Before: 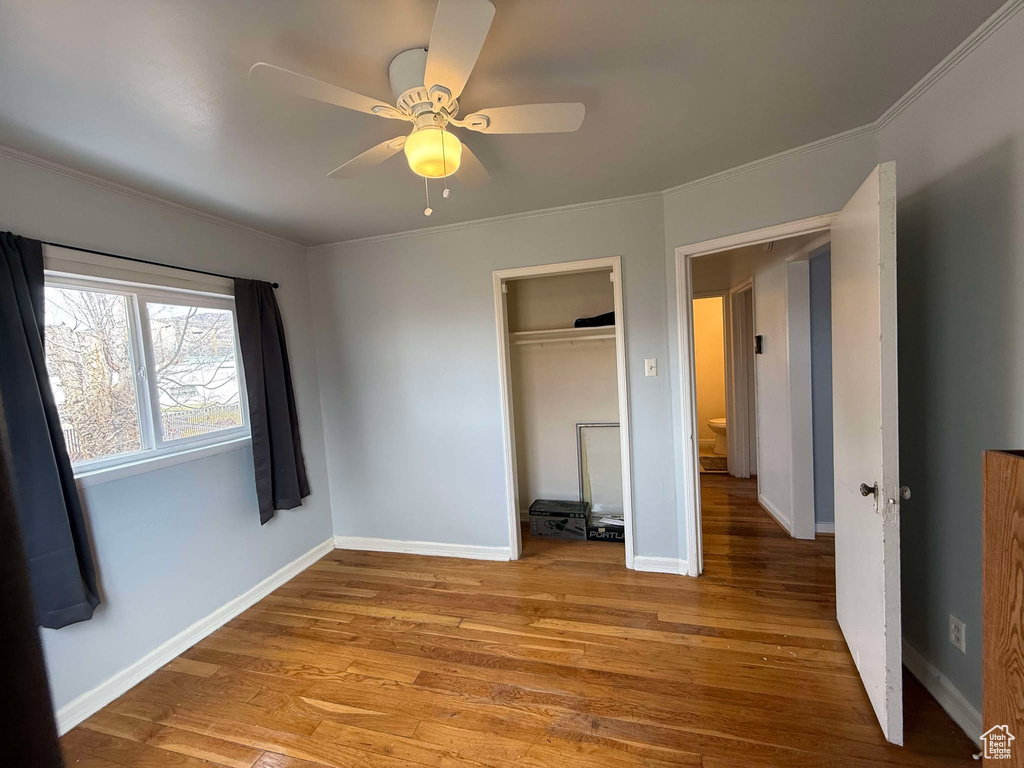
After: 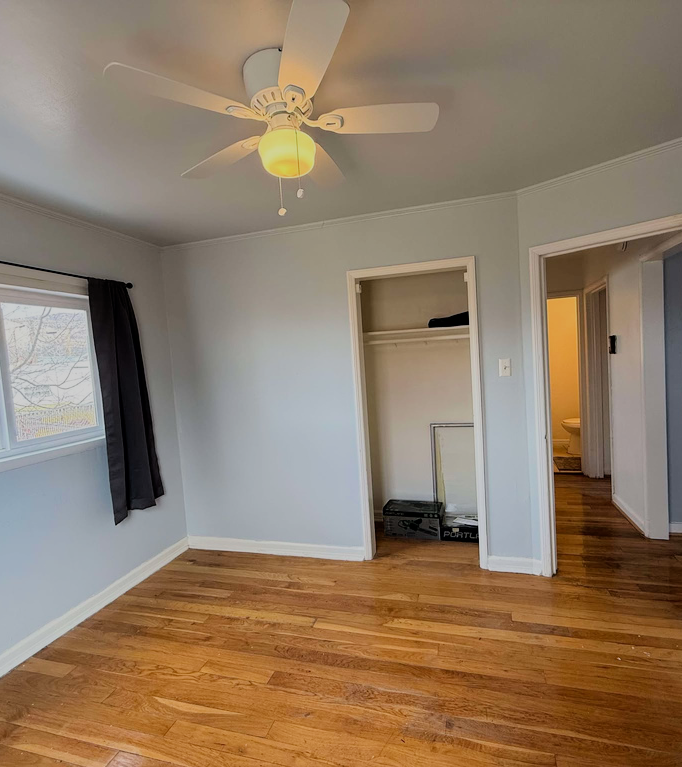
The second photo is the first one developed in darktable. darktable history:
crop and rotate: left 14.292%, right 19.041%
filmic rgb: black relative exposure -7.15 EV, white relative exposure 5.36 EV, hardness 3.02, color science v6 (2022)
